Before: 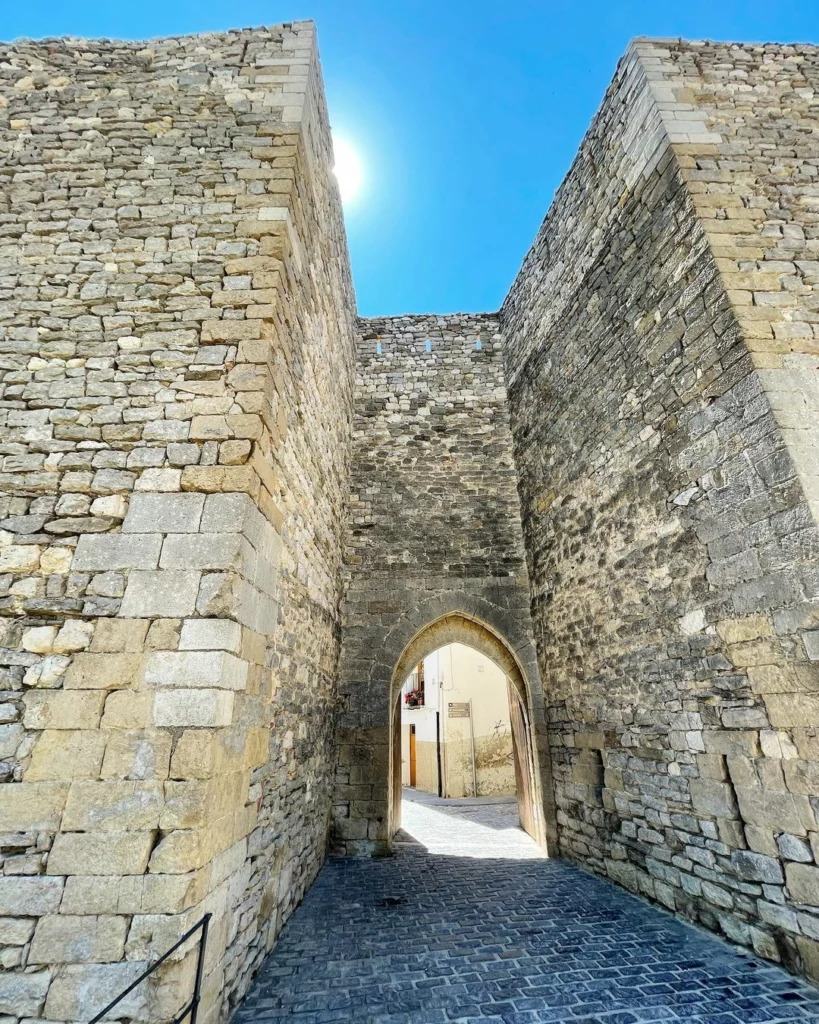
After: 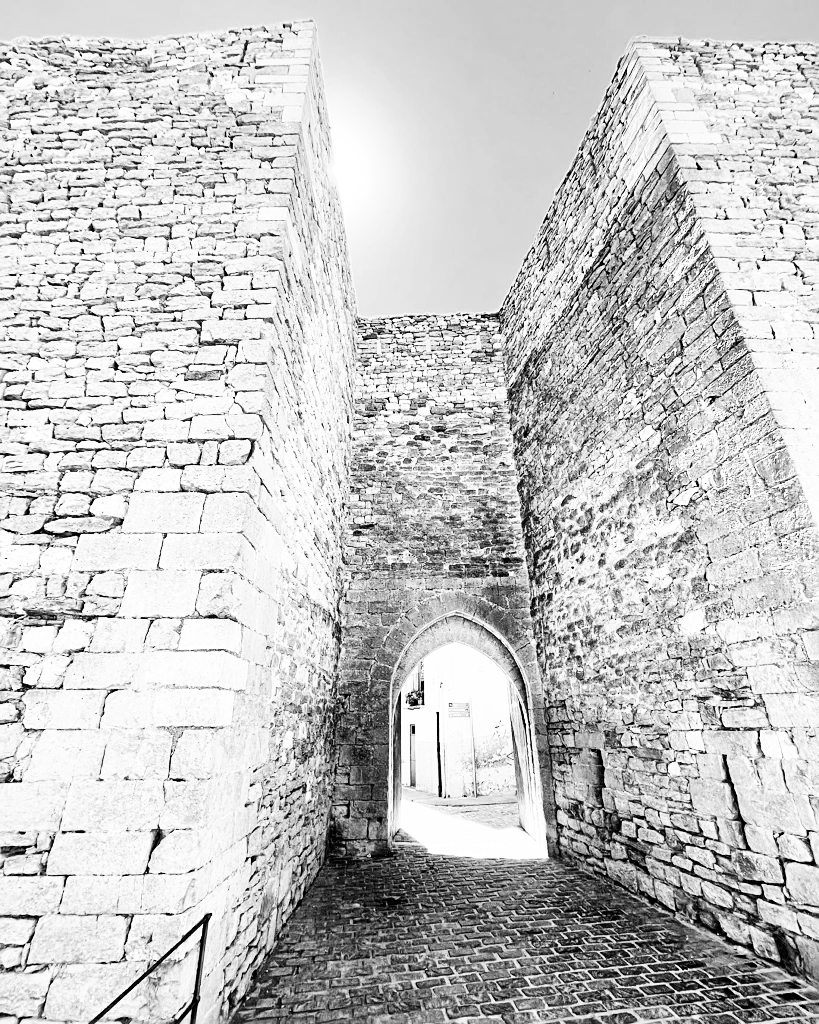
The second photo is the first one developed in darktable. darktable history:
base curve: curves: ch0 [(0, 0) (0.007, 0.004) (0.027, 0.03) (0.046, 0.07) (0.207, 0.54) (0.442, 0.872) (0.673, 0.972) (1, 1)], preserve colors none
sharpen: on, module defaults
color calibration: output gray [0.714, 0.278, 0, 0], illuminant same as pipeline (D50), adaptation none (bypass)
